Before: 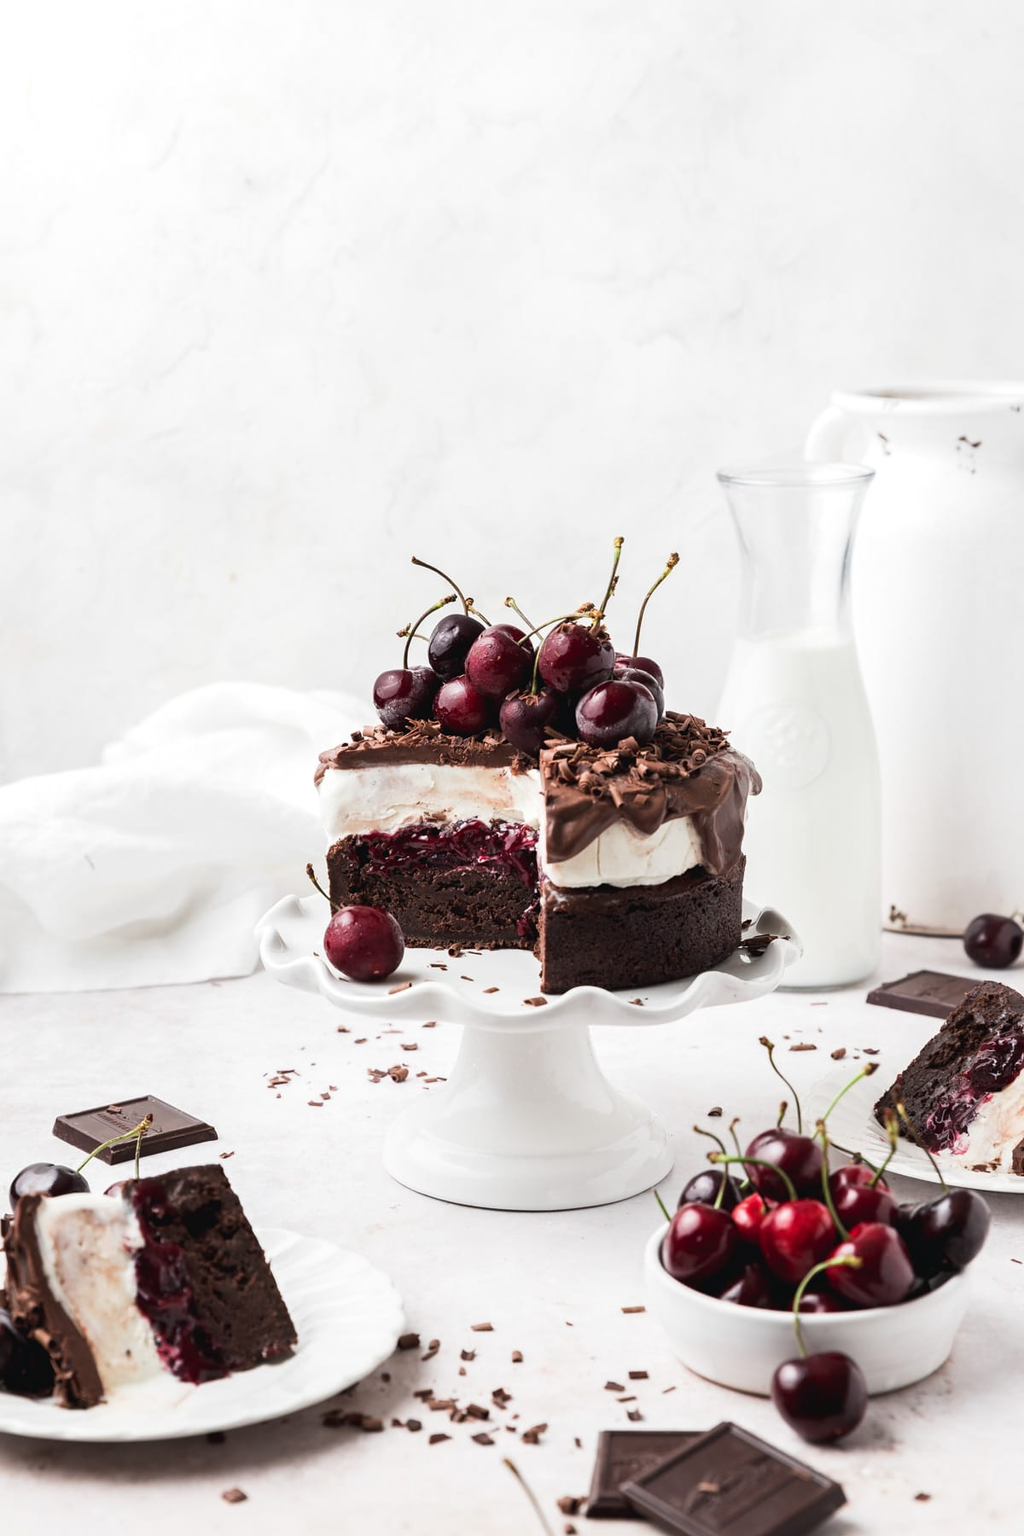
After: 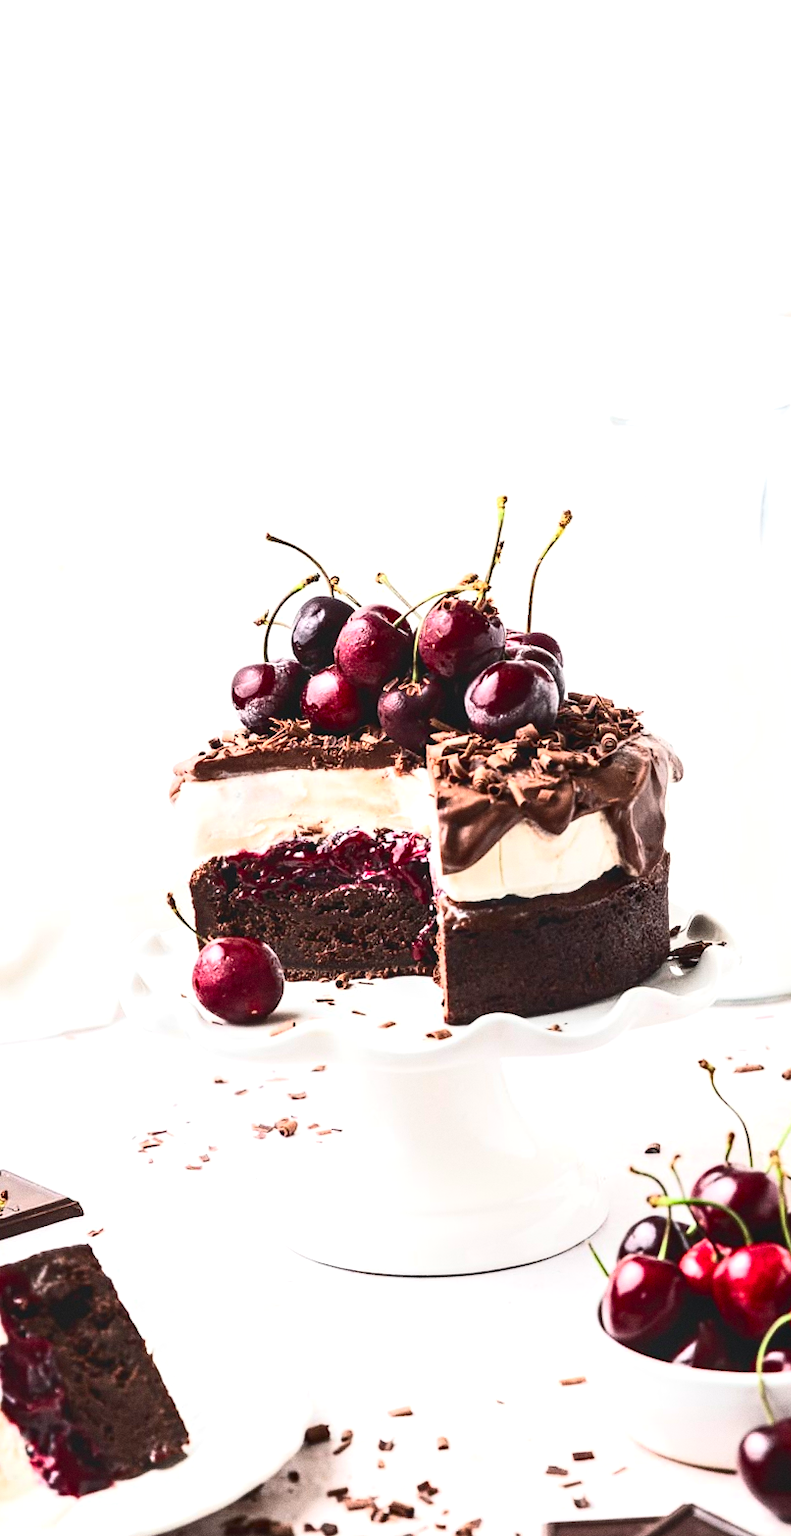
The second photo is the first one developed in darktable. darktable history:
exposure: black level correction 0, exposure 0.7 EV, compensate exposure bias true, compensate highlight preservation false
contrast brightness saturation: contrast 0.4, brightness 0.05, saturation 0.25
rotate and perspective: rotation -3.52°, crop left 0.036, crop right 0.964, crop top 0.081, crop bottom 0.919
grain: coarseness 0.09 ISO
crop: left 16.899%, right 16.556%
tone equalizer: on, module defaults
local contrast: on, module defaults
